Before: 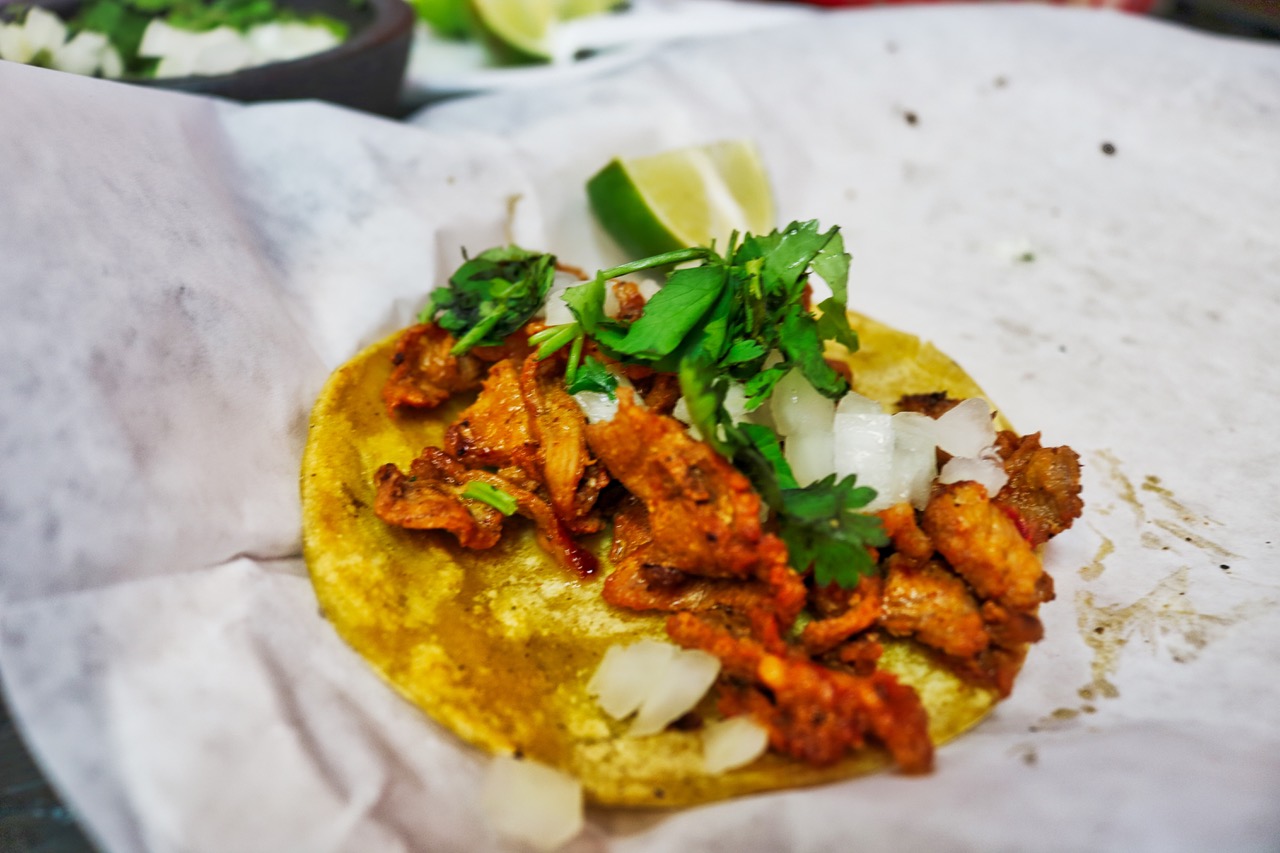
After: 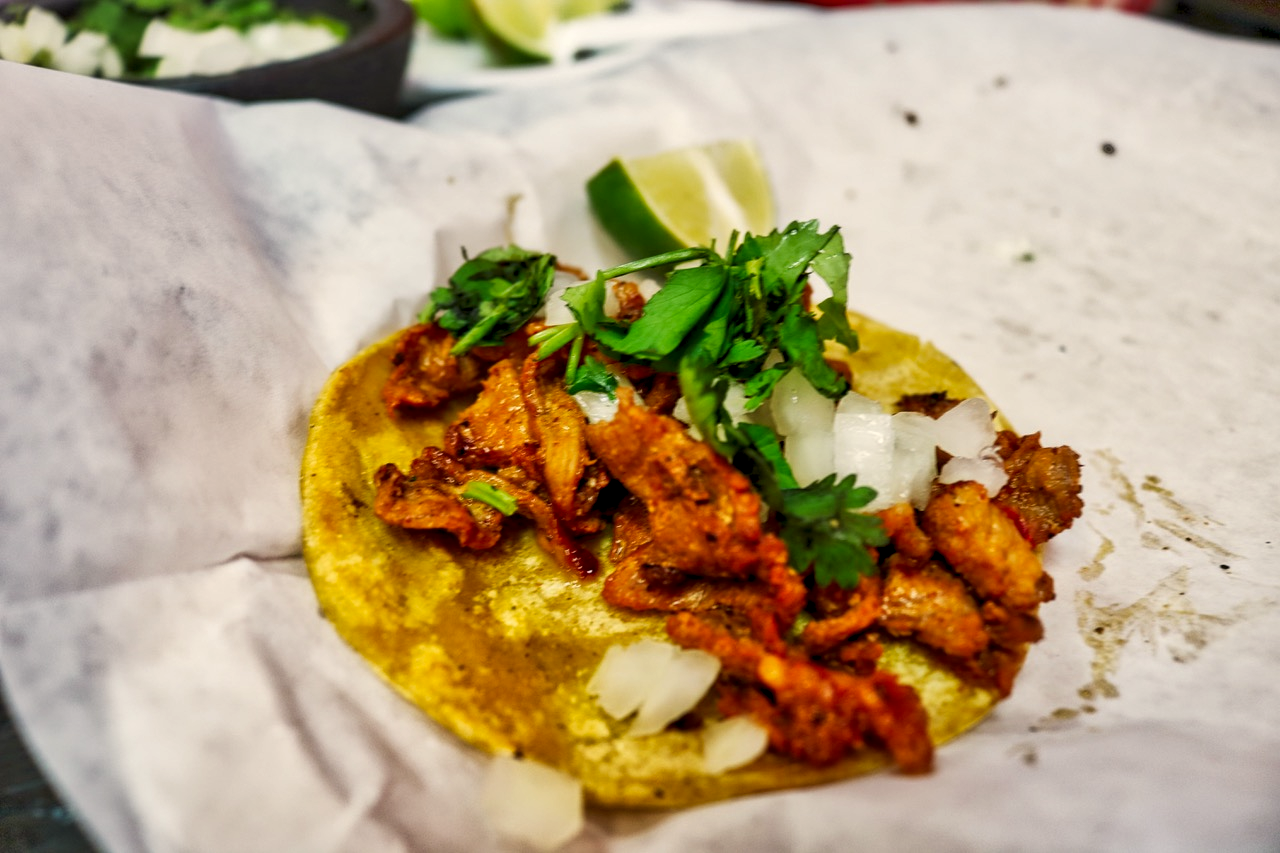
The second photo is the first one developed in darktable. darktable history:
local contrast: highlights 25%, shadows 75%, midtone range 0.75
color calibration: x 0.329, y 0.345, temperature 5633 K
